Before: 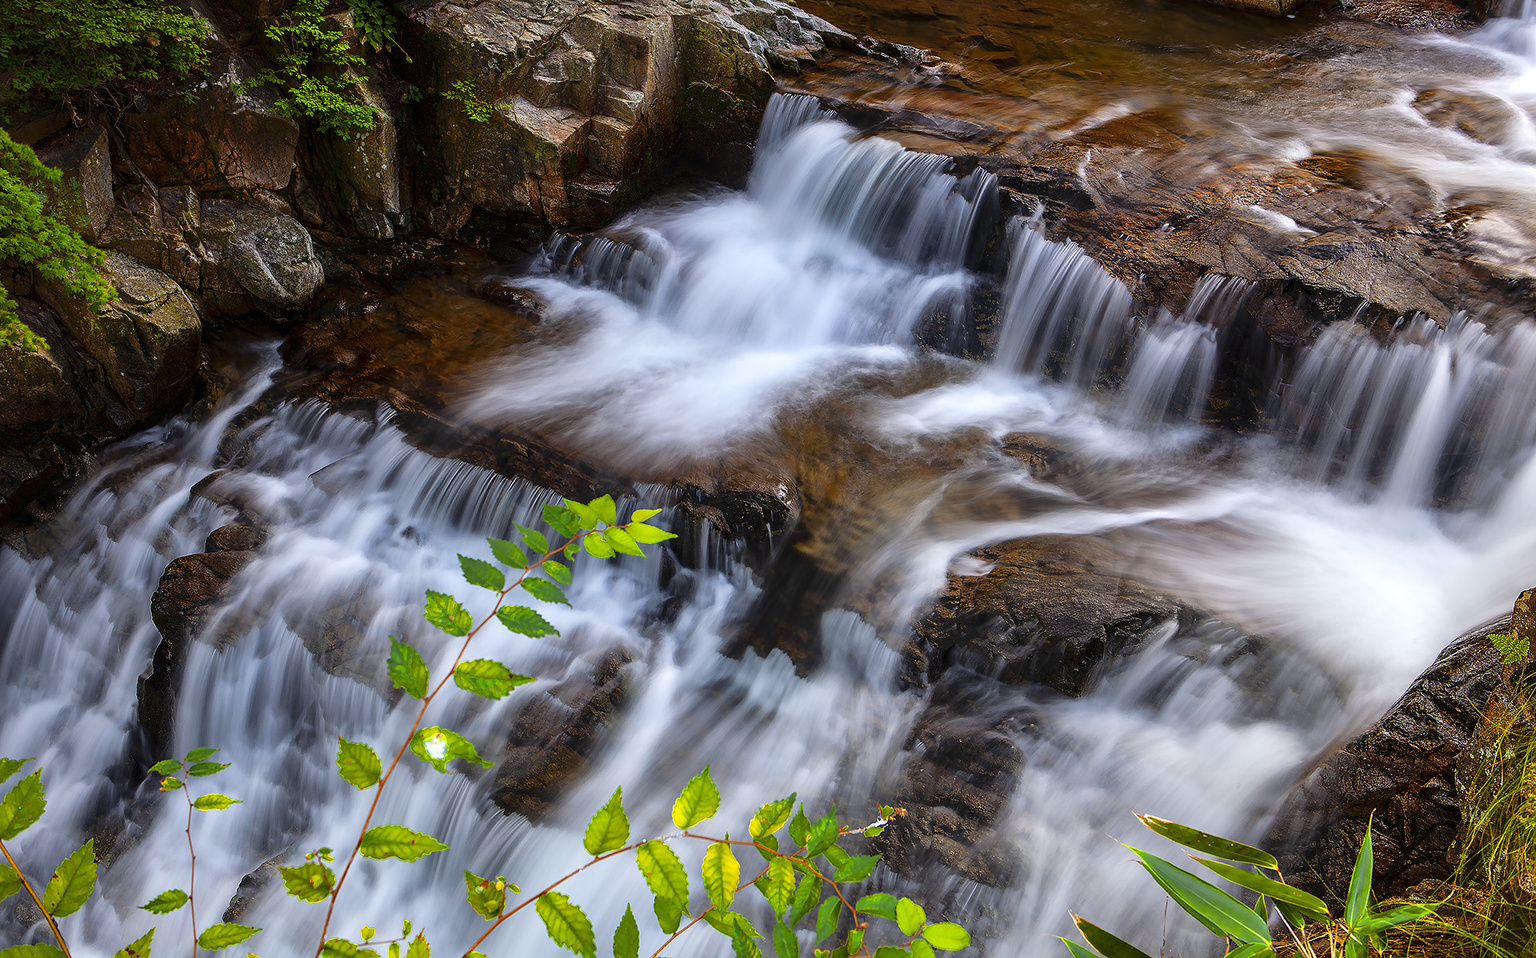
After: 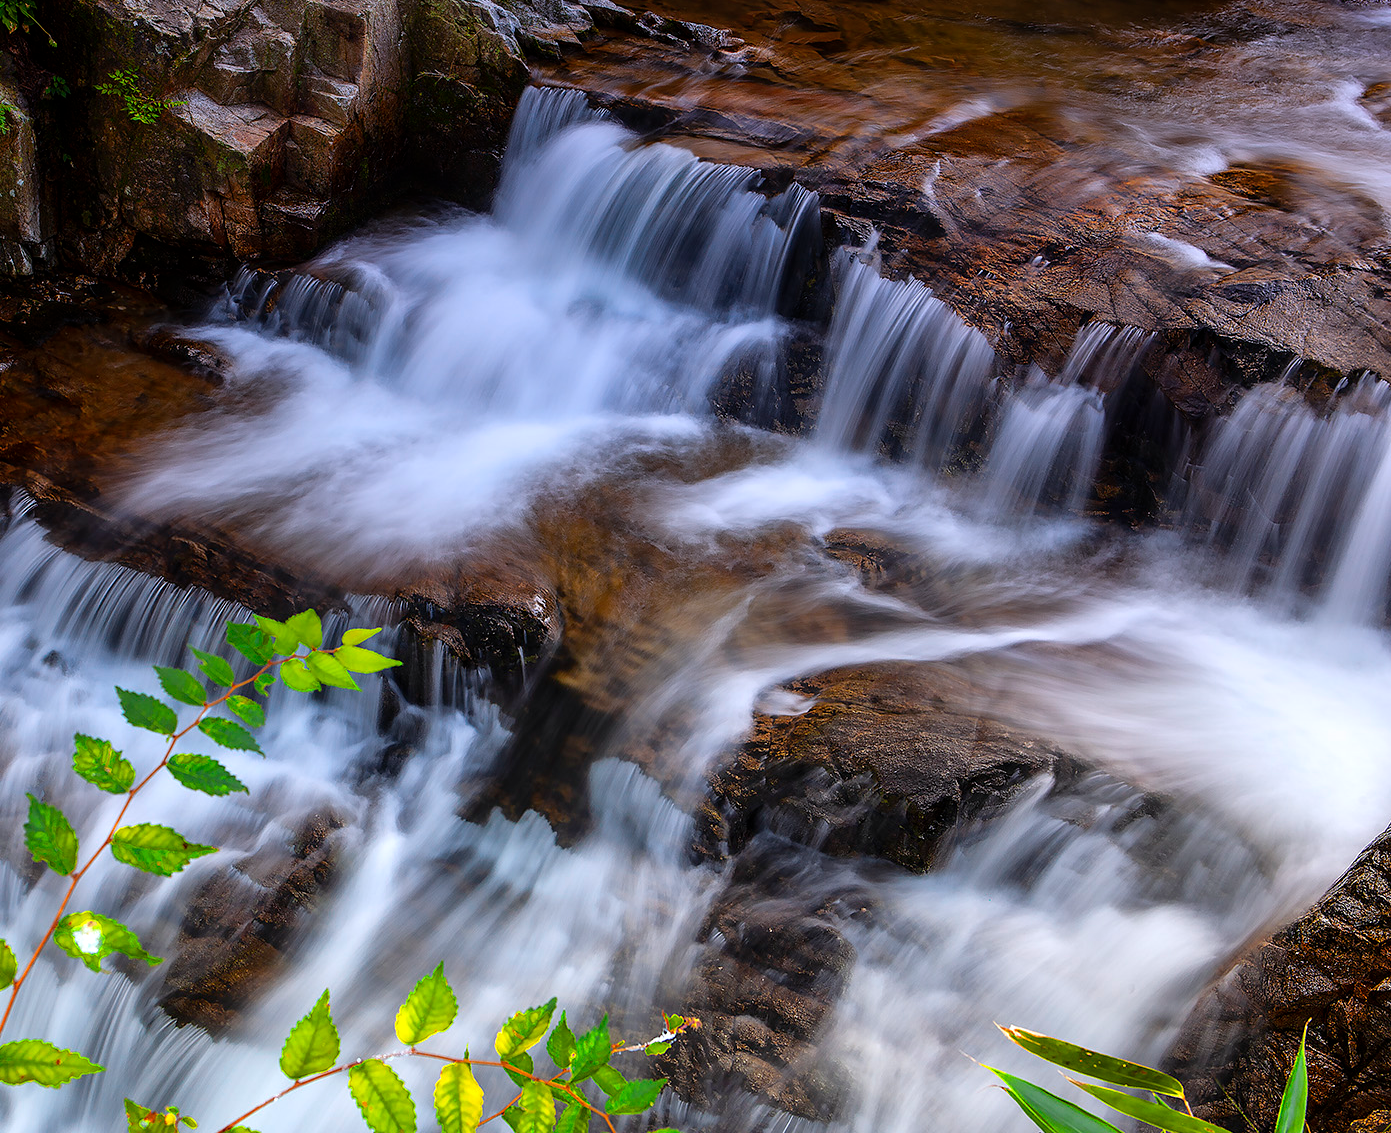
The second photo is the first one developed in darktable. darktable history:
exposure: exposure -0.116 EV, compensate exposure bias true, compensate highlight preservation false
graduated density: hue 238.83°, saturation 50%
crop and rotate: left 24.034%, top 2.838%, right 6.406%, bottom 6.299%
